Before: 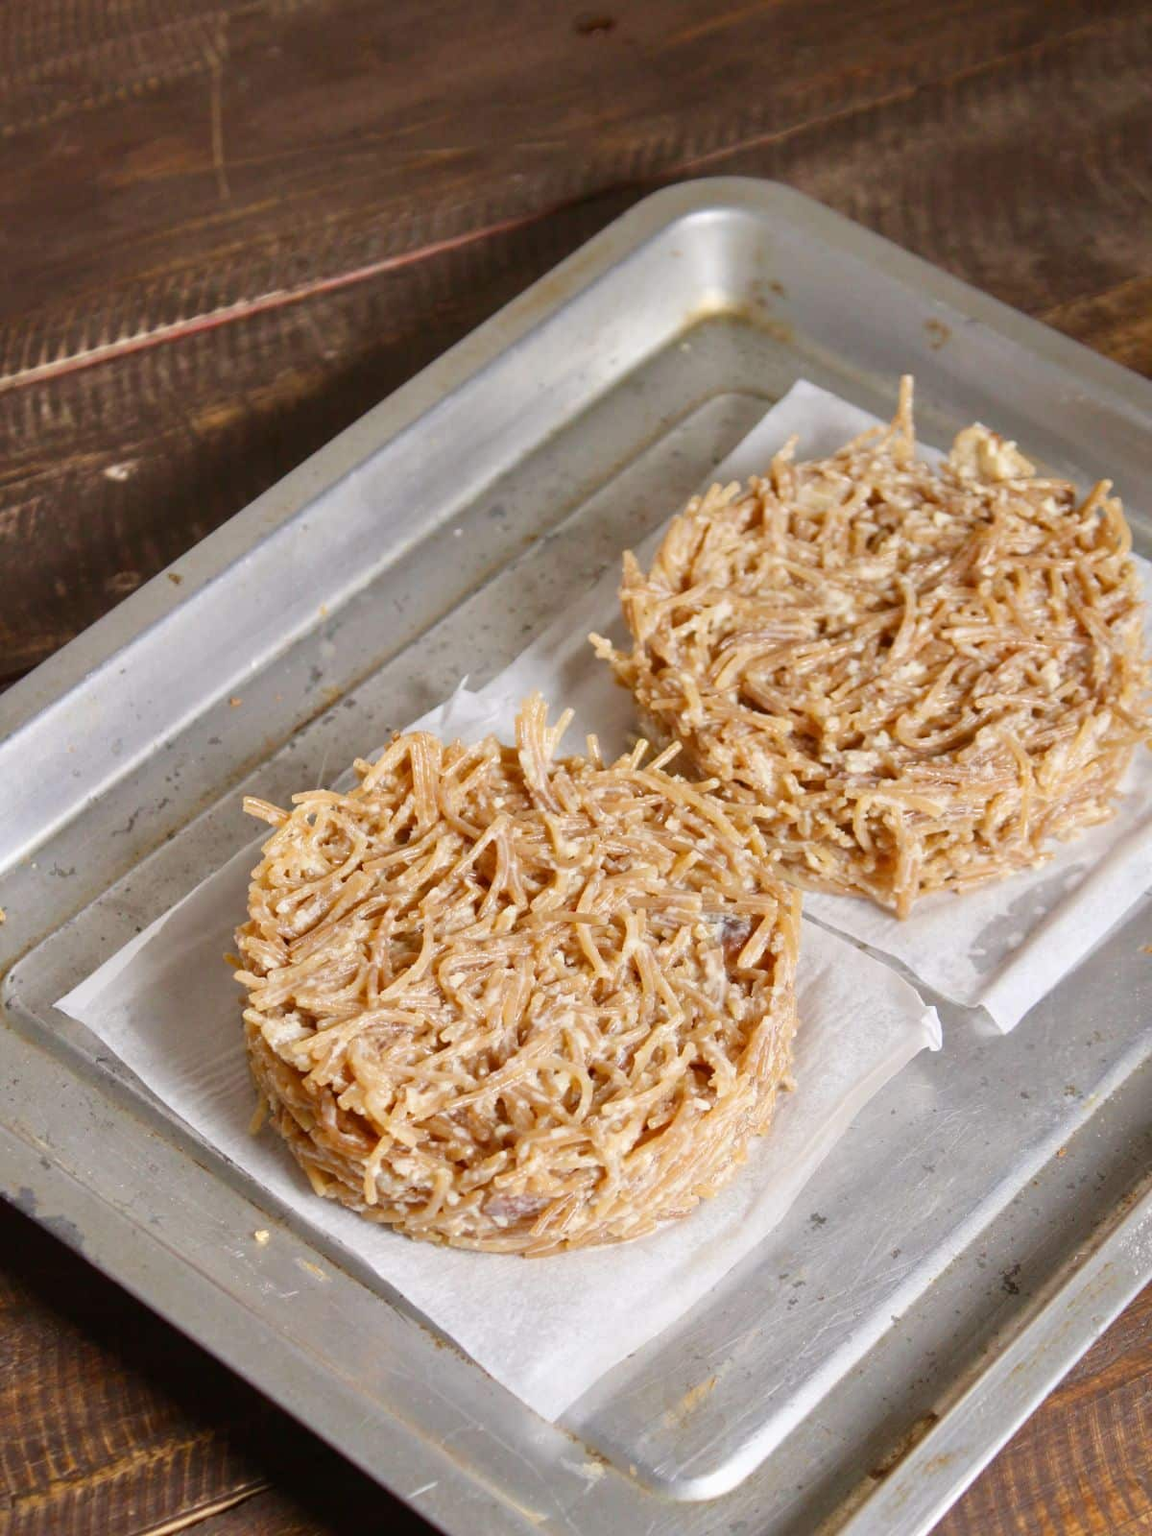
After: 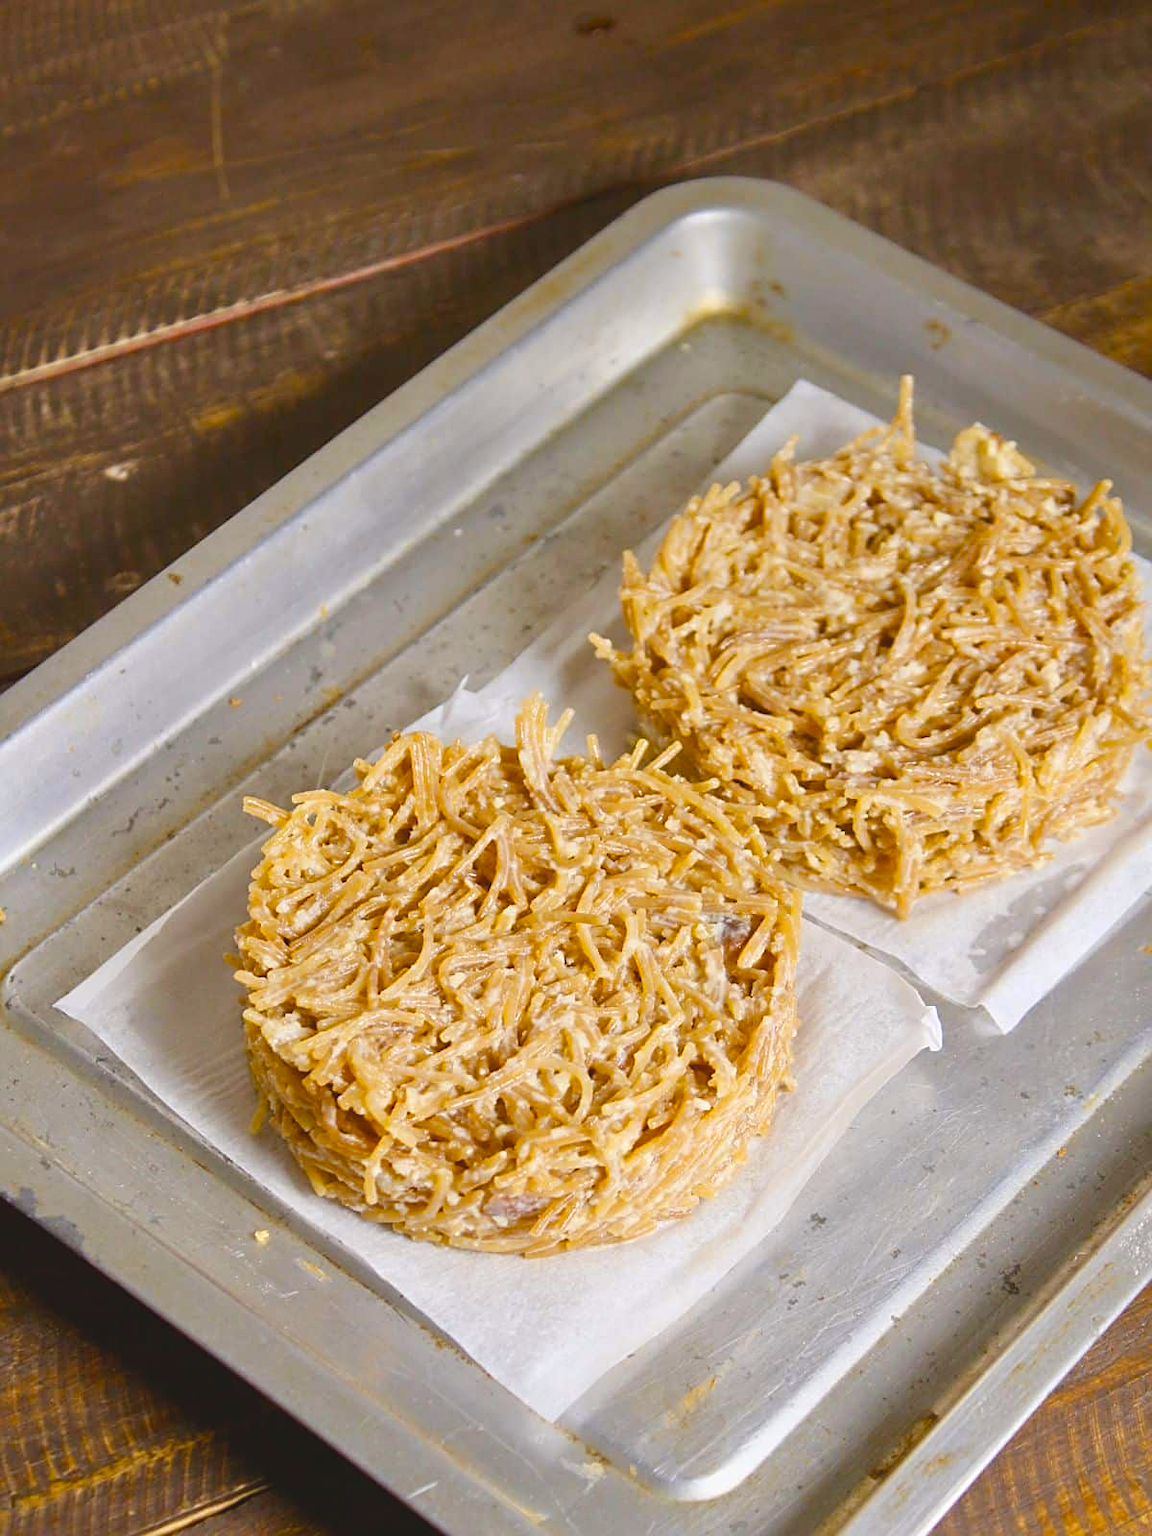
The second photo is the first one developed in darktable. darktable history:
color balance rgb: perceptual saturation grading › global saturation 25%, global vibrance 10%
white balance: emerald 1
exposure: exposure 0.2 EV, compensate highlight preservation false
color contrast: green-magenta contrast 0.8, blue-yellow contrast 1.1, unbound 0
sharpen: on, module defaults
local contrast: highlights 68%, shadows 68%, detail 82%, midtone range 0.325
